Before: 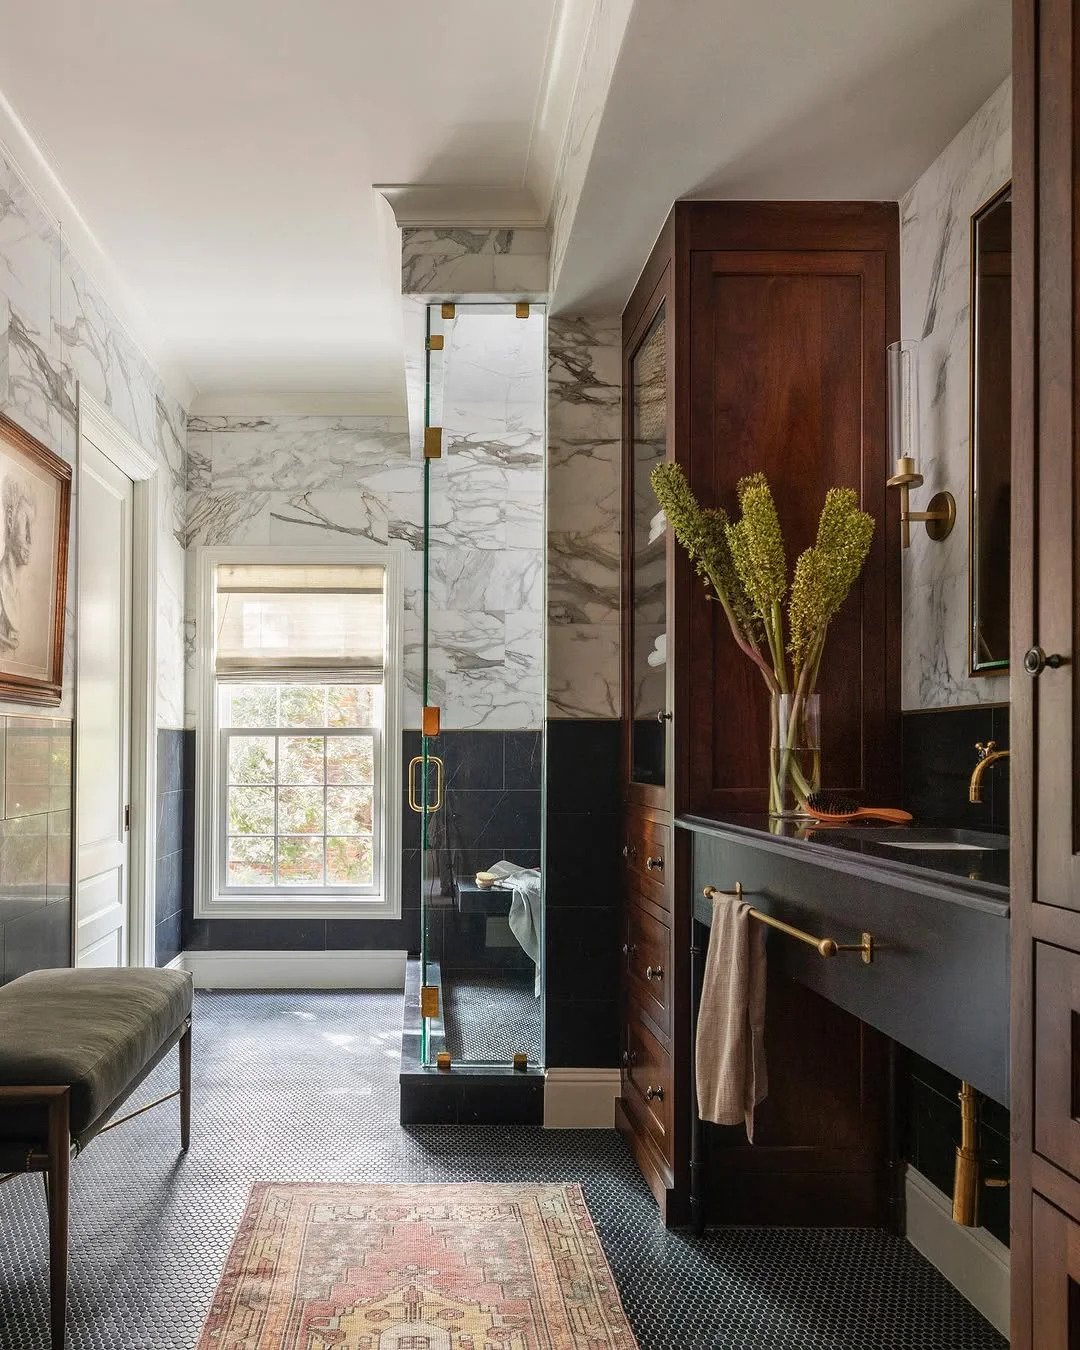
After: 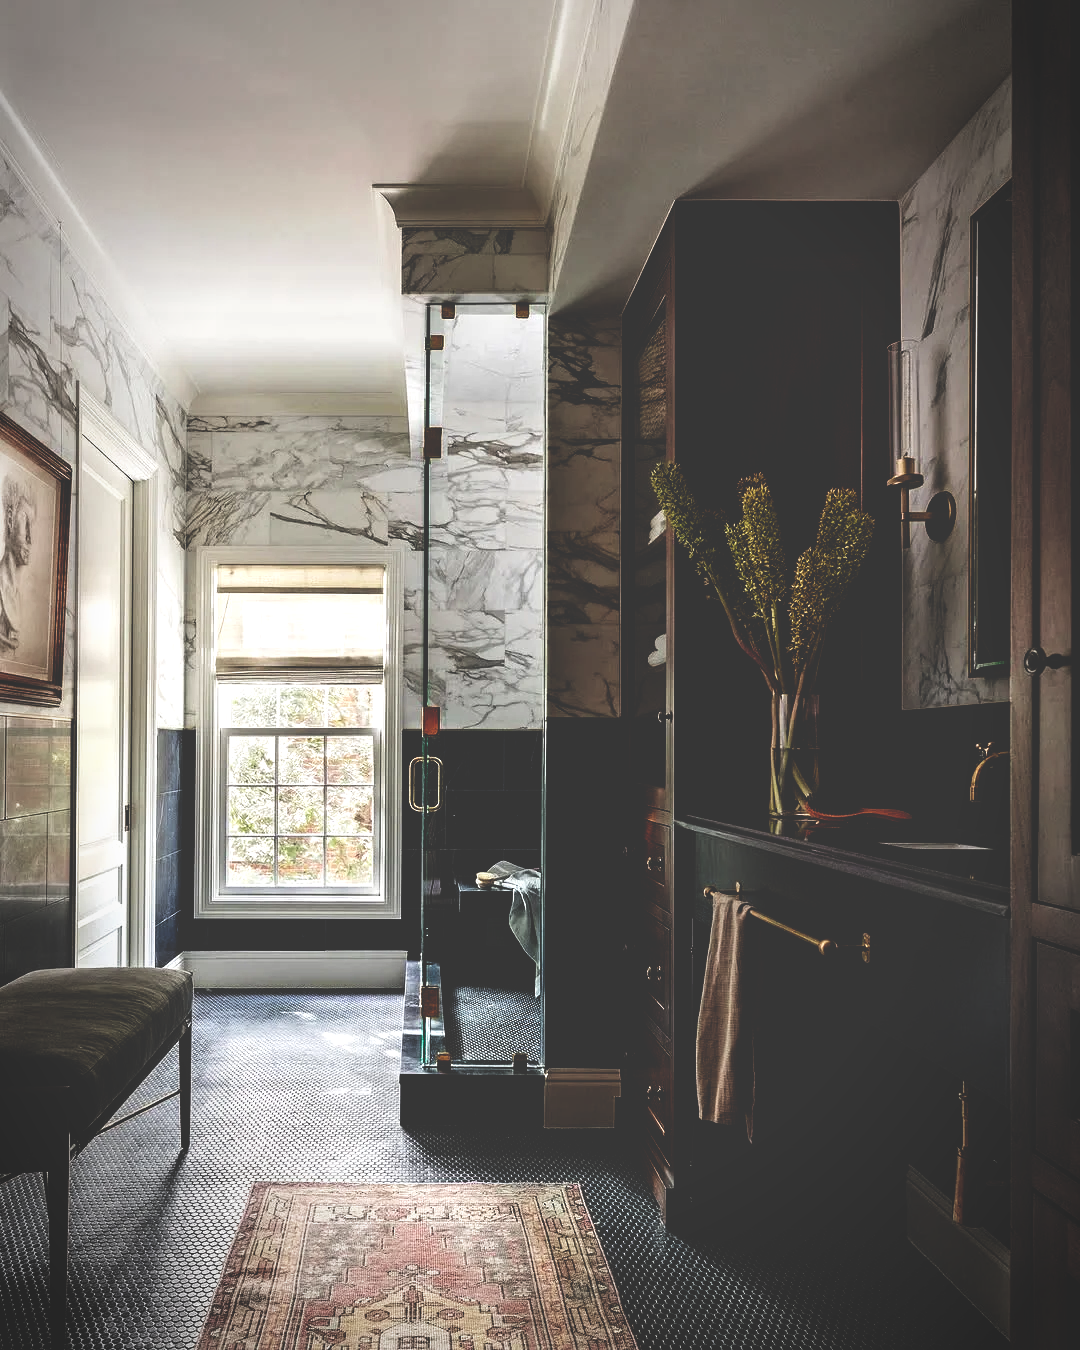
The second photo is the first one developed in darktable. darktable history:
base curve: curves: ch0 [(0, 0.036) (0.083, 0.04) (0.804, 1)], preserve colors none
vignetting: automatic ratio true
color balance: input saturation 100.43%, contrast fulcrum 14.22%, output saturation 70.41%
